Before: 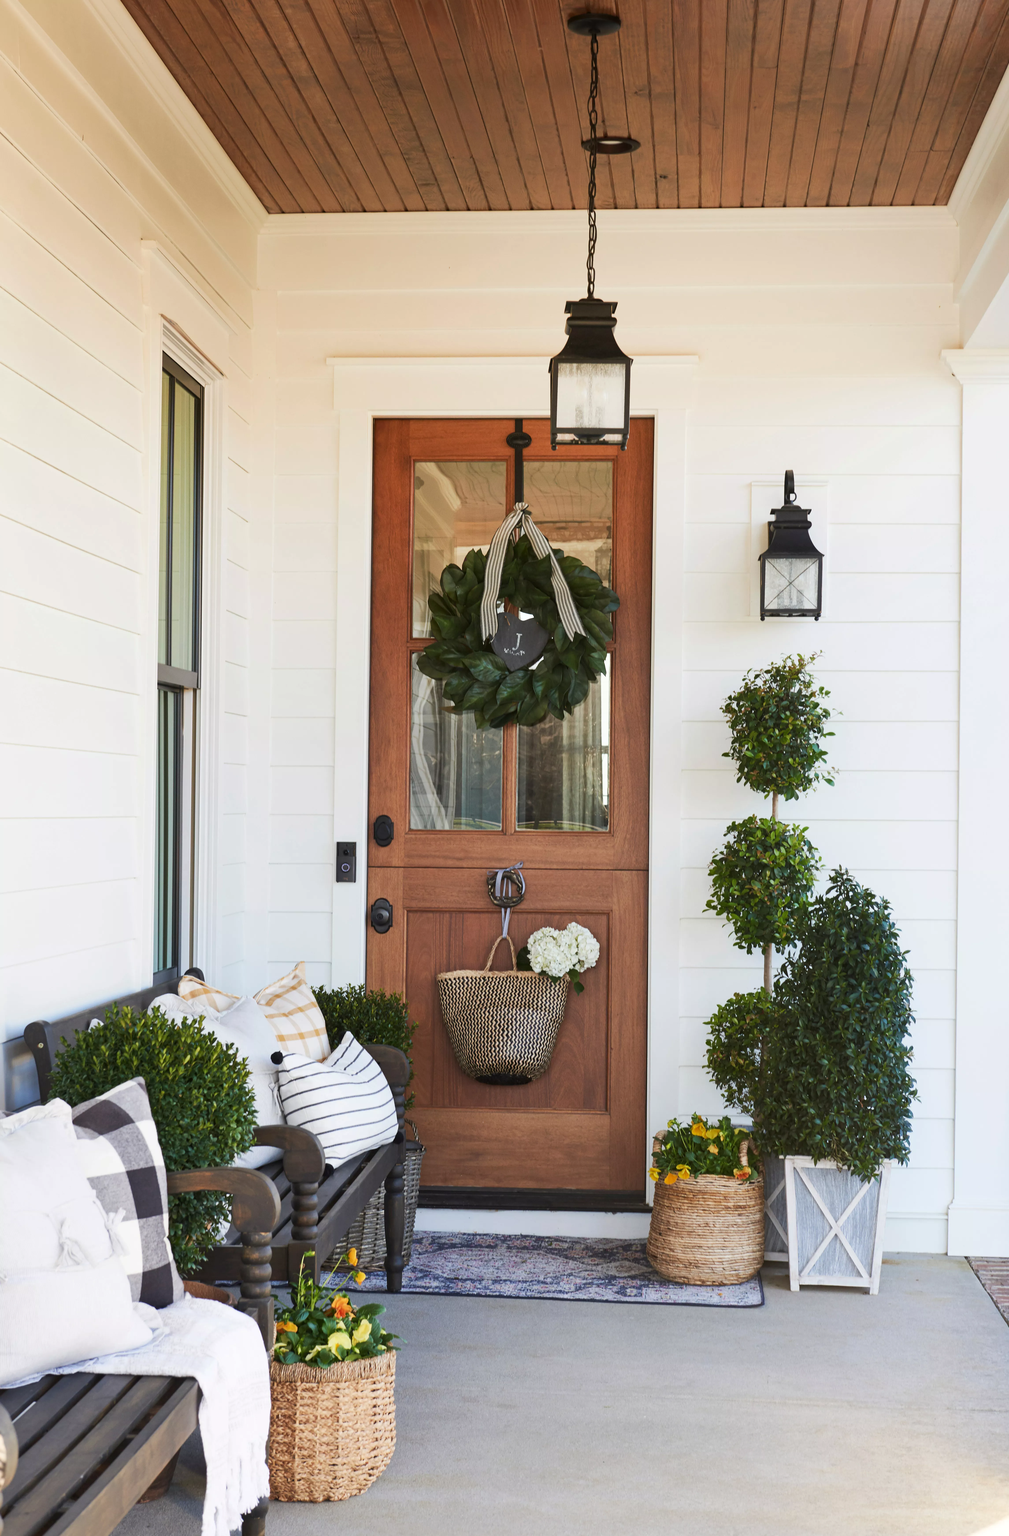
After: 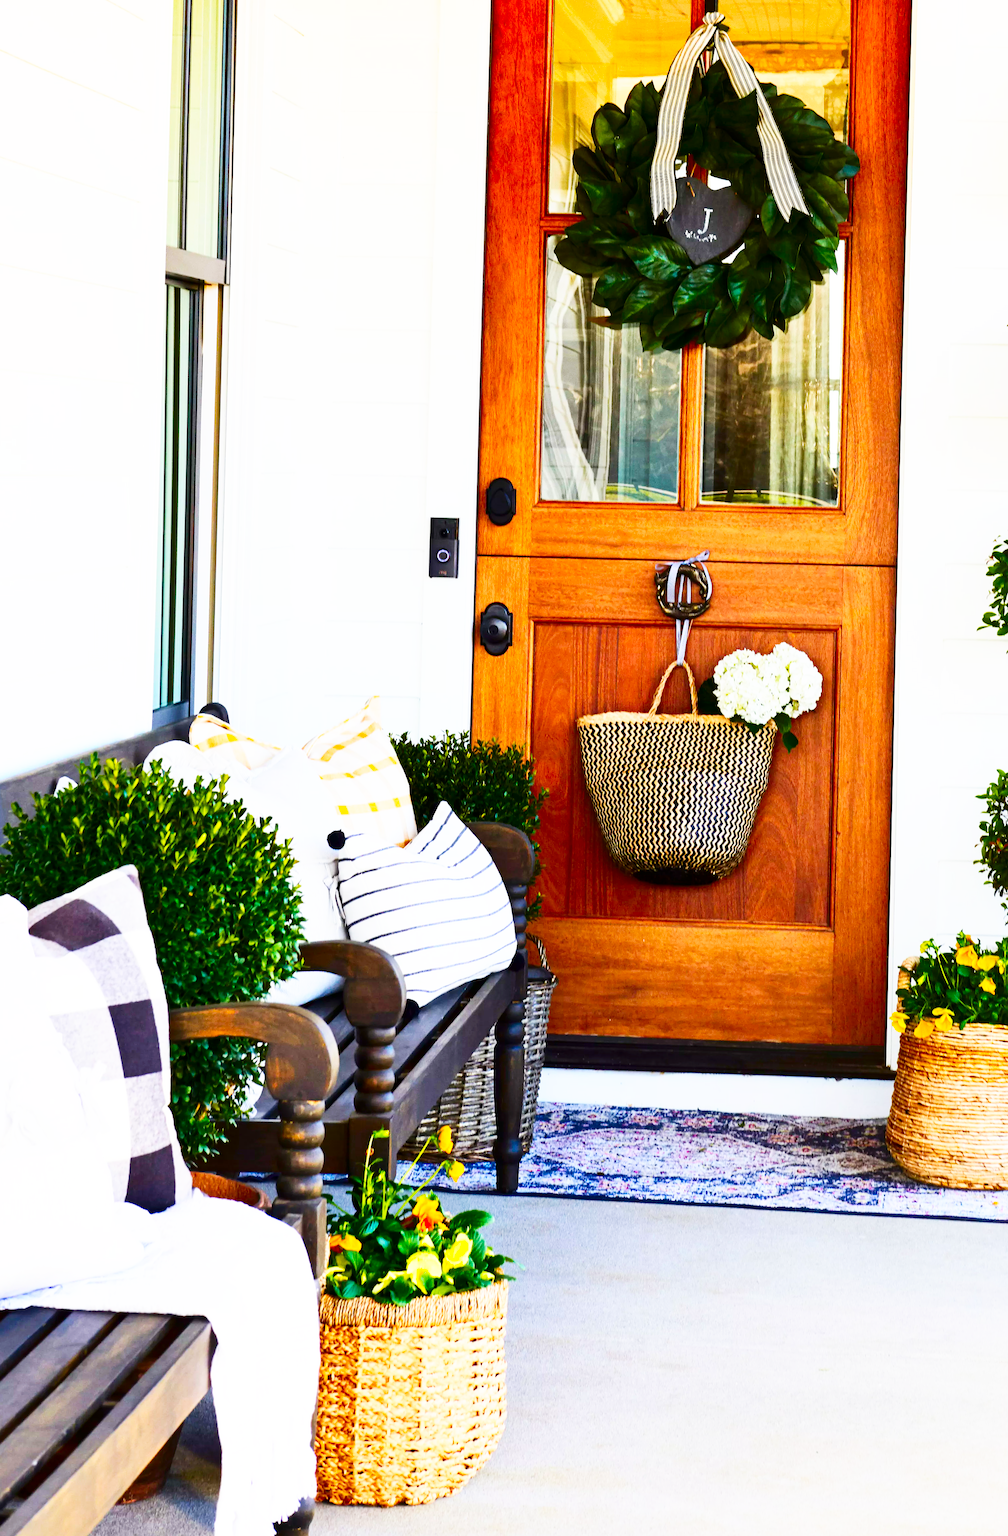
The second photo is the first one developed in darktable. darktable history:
base curve: curves: ch0 [(0, 0) (0.007, 0.004) (0.027, 0.03) (0.046, 0.07) (0.207, 0.54) (0.442, 0.872) (0.673, 0.972) (1, 1)], preserve colors none
color balance rgb: linear chroma grading › global chroma 15%, perceptual saturation grading › global saturation 30%
crop and rotate: angle -0.82°, left 3.85%, top 31.828%, right 27.992%
contrast brightness saturation: contrast 0.19, brightness -0.11, saturation 0.21
